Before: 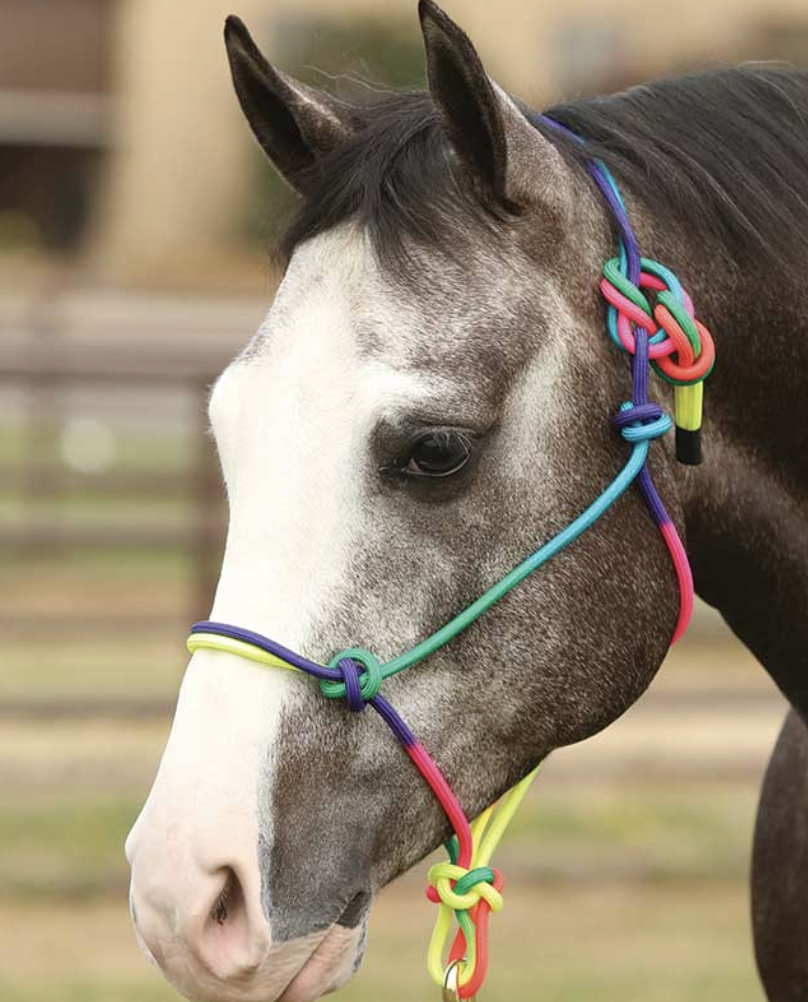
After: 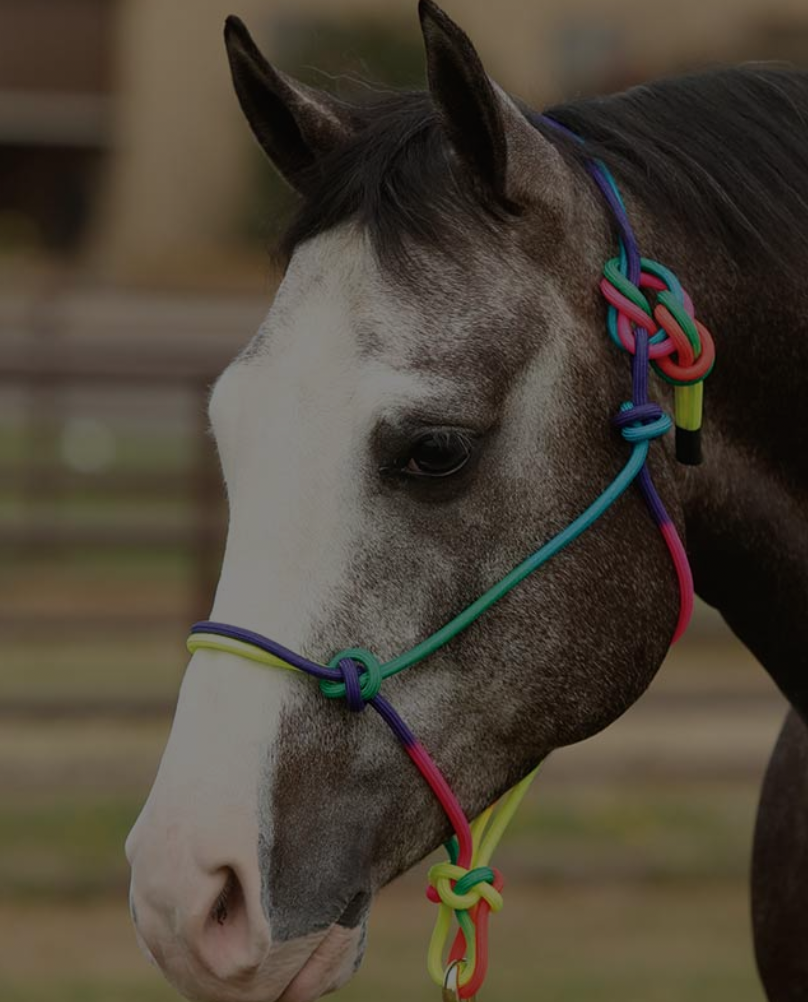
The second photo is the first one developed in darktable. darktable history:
shadows and highlights: shadows 10.53, white point adjustment 0.903, highlights -40.26
exposure: exposure -2.051 EV, compensate highlight preservation false
